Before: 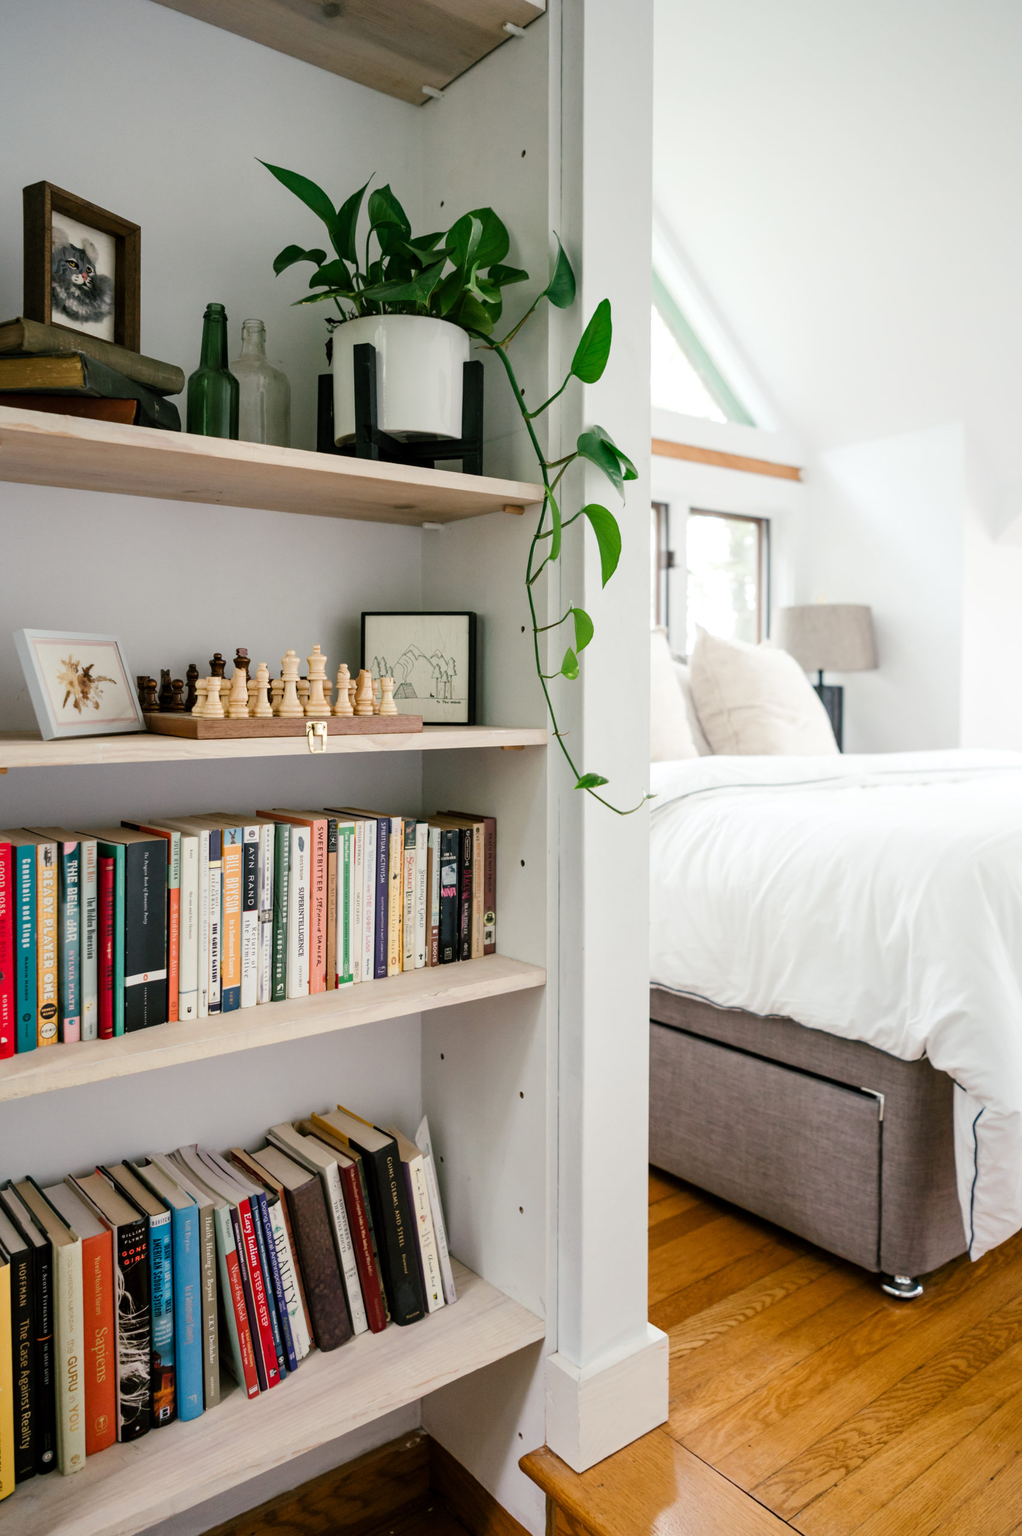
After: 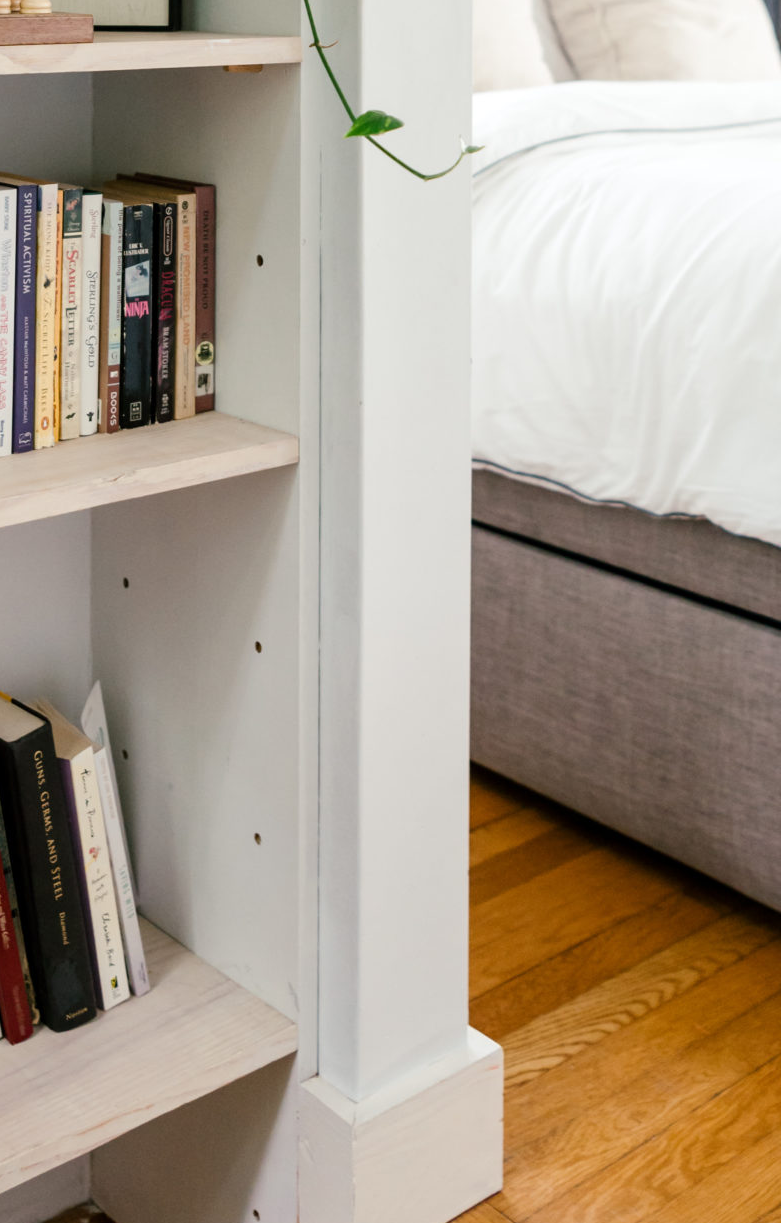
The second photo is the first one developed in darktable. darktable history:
crop: left 35.907%, top 46.047%, right 18.179%, bottom 6.16%
